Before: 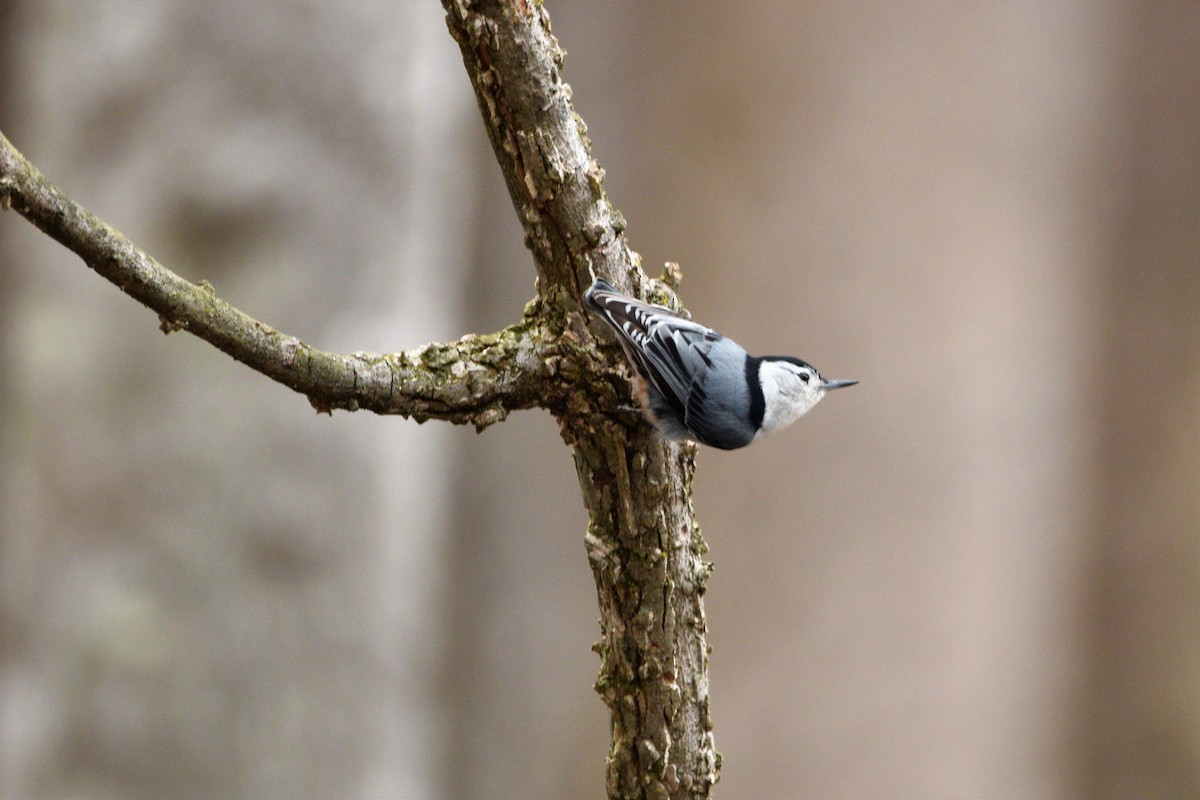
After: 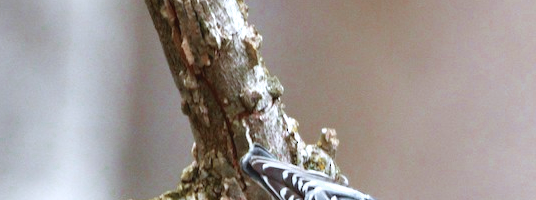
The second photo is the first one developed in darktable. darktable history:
exposure: black level correction 0.001, exposure 0.5 EV, compensate exposure bias true, compensate highlight preservation false
crop: left 28.64%, top 16.832%, right 26.637%, bottom 58.055%
color calibration: x 0.37, y 0.382, temperature 4313.32 K
color zones: curves: ch0 [(0, 0.299) (0.25, 0.383) (0.456, 0.352) (0.736, 0.571)]; ch1 [(0, 0.63) (0.151, 0.568) (0.254, 0.416) (0.47, 0.558) (0.732, 0.37) (0.909, 0.492)]; ch2 [(0.004, 0.604) (0.158, 0.443) (0.257, 0.403) (0.761, 0.468)]
contrast brightness saturation: contrast -0.1, saturation -0.1
base curve: curves: ch0 [(0, 0) (0.283, 0.295) (1, 1)], preserve colors none
velvia: on, module defaults
